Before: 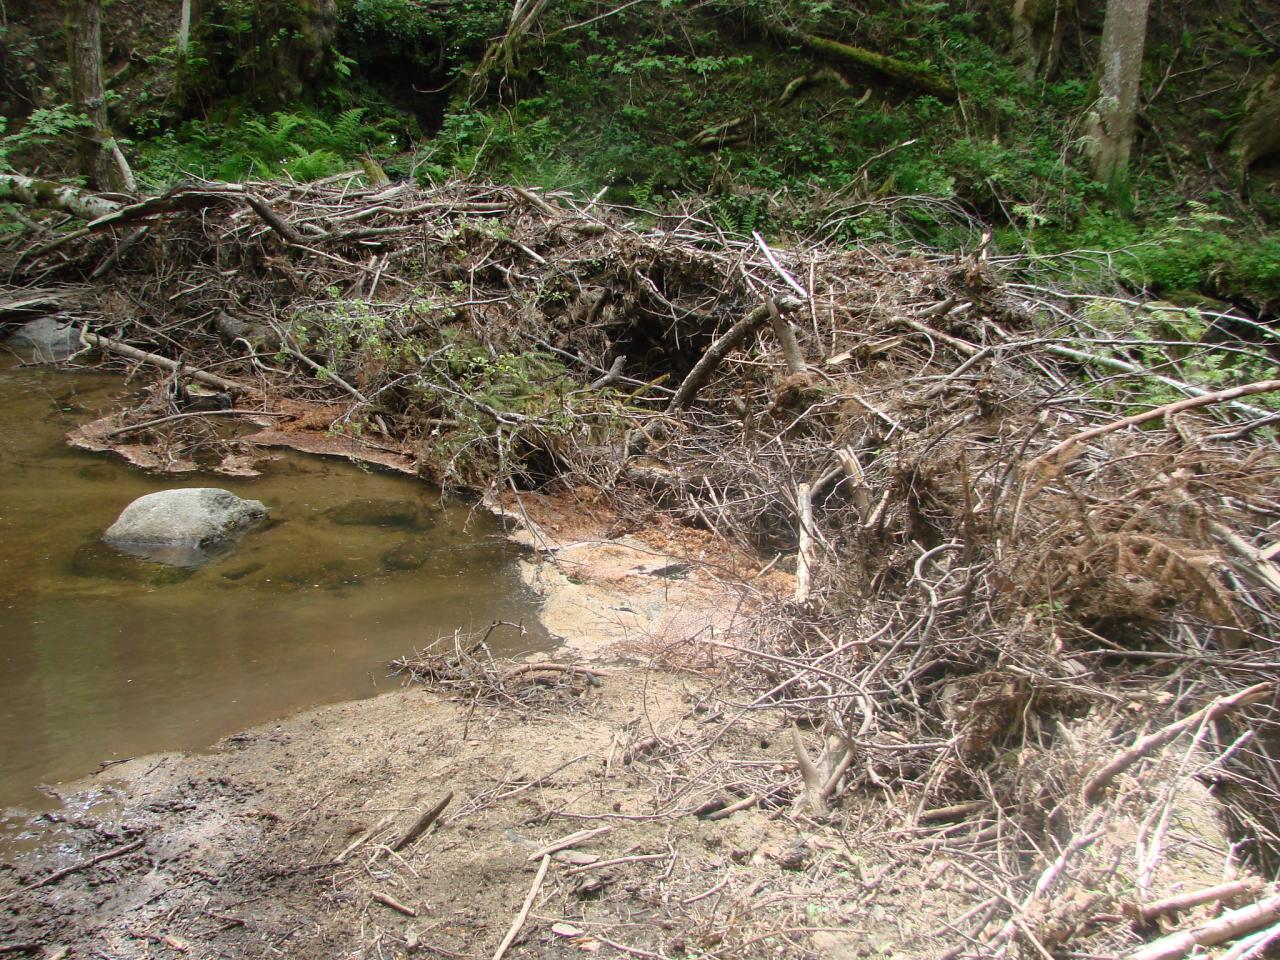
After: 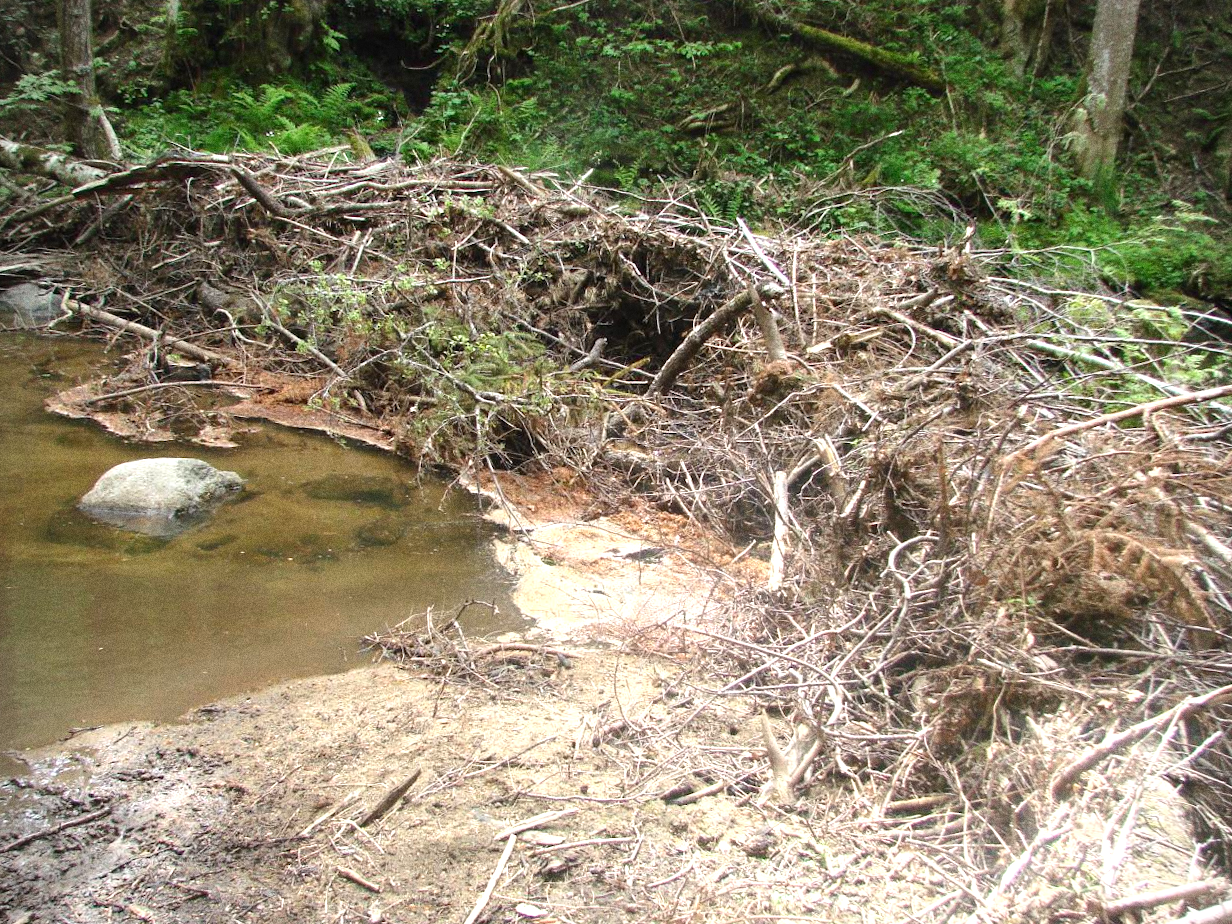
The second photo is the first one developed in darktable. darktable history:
crop and rotate: angle -1.69°
grain: coarseness 9.61 ISO, strength 35.62%
vignetting: fall-off start 91.19%
levels: levels [0, 0.498, 1]
exposure: black level correction 0, exposure 0.7 EV, compensate exposure bias true, compensate highlight preservation false
